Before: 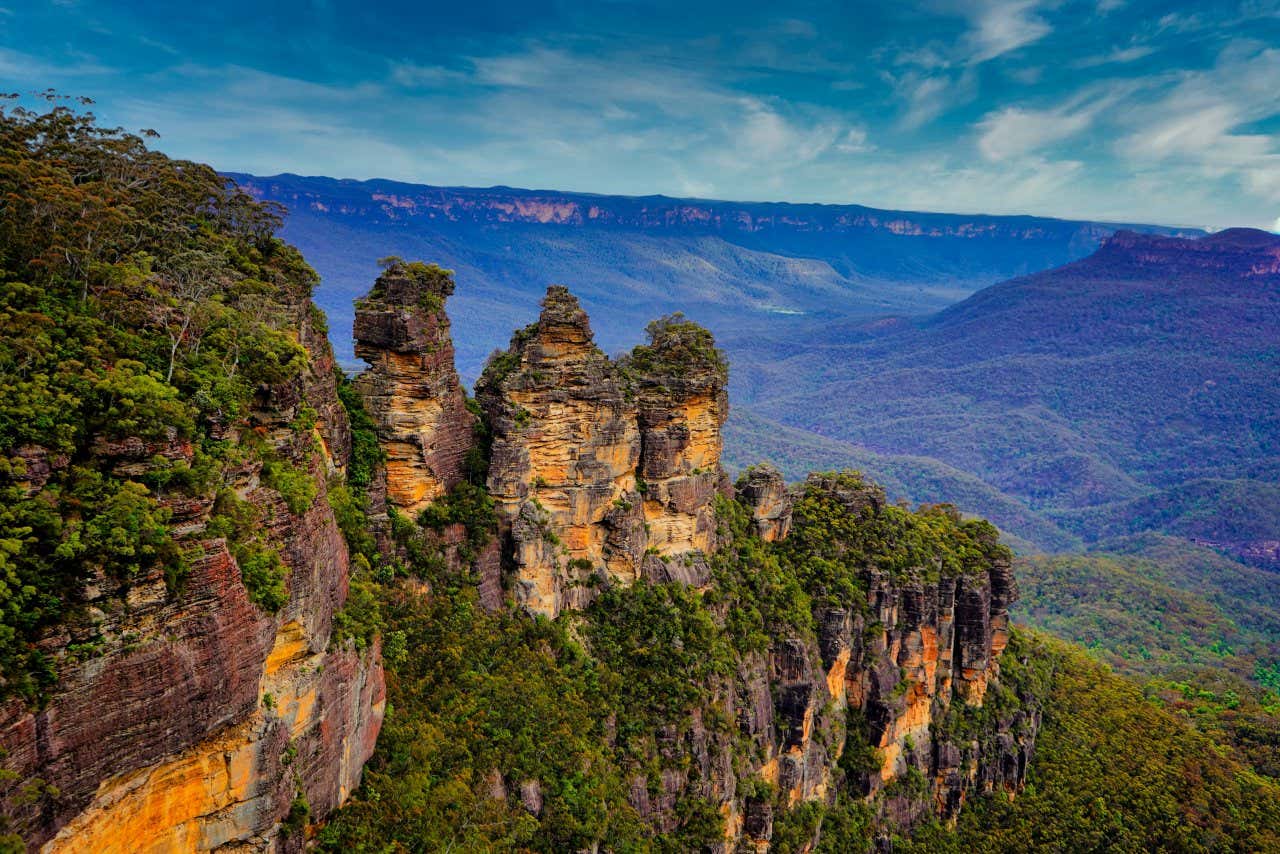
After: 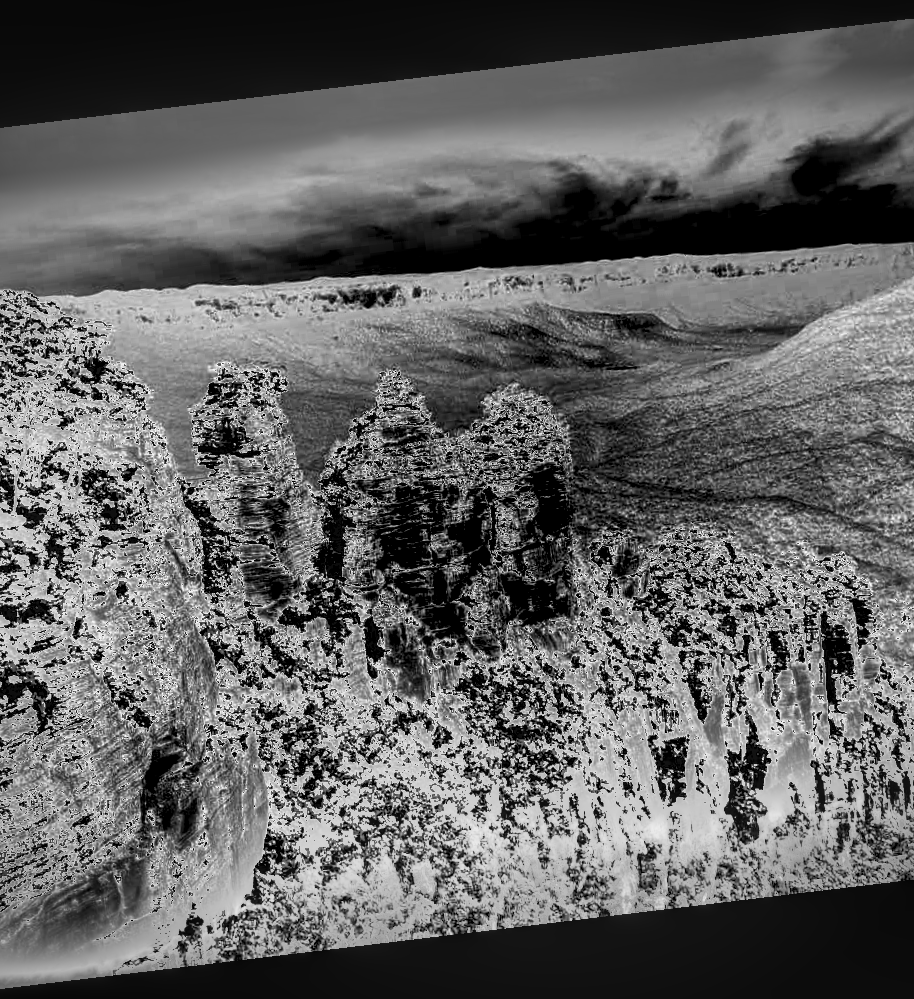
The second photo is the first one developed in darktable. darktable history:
rotate and perspective: rotation -6.83°, automatic cropping off
crop and rotate: left 14.436%, right 18.898%
white balance: red 8, blue 8
color balance rgb: shadows lift › chroma 2%, shadows lift › hue 217.2°, power › chroma 0.25%, power › hue 60°, highlights gain › chroma 1.5%, highlights gain › hue 309.6°, global offset › luminance -0.5%, perceptual saturation grading › global saturation 15%, global vibrance 20%
local contrast: detail 130%
shadows and highlights: shadows 25, highlights -48, soften with gaussian
monochrome: a -6.99, b 35.61, size 1.4
vignetting: fall-off start 88.53%, fall-off radius 44.2%, saturation 0.376, width/height ratio 1.161
